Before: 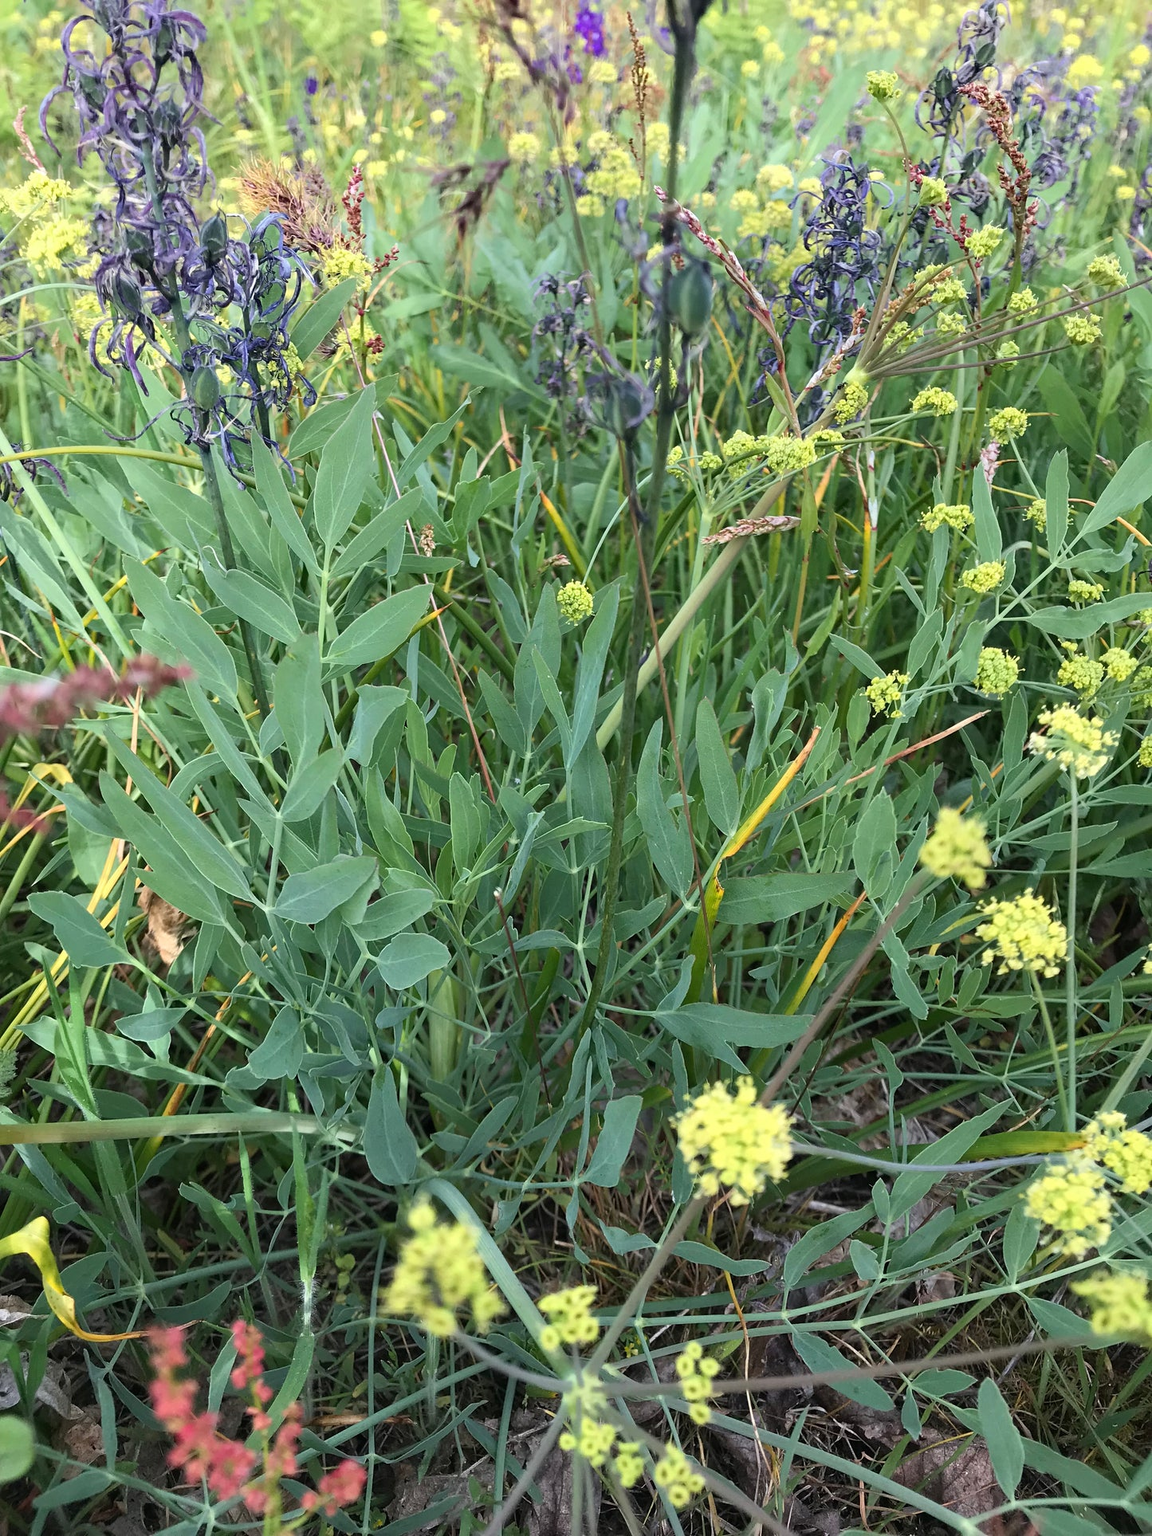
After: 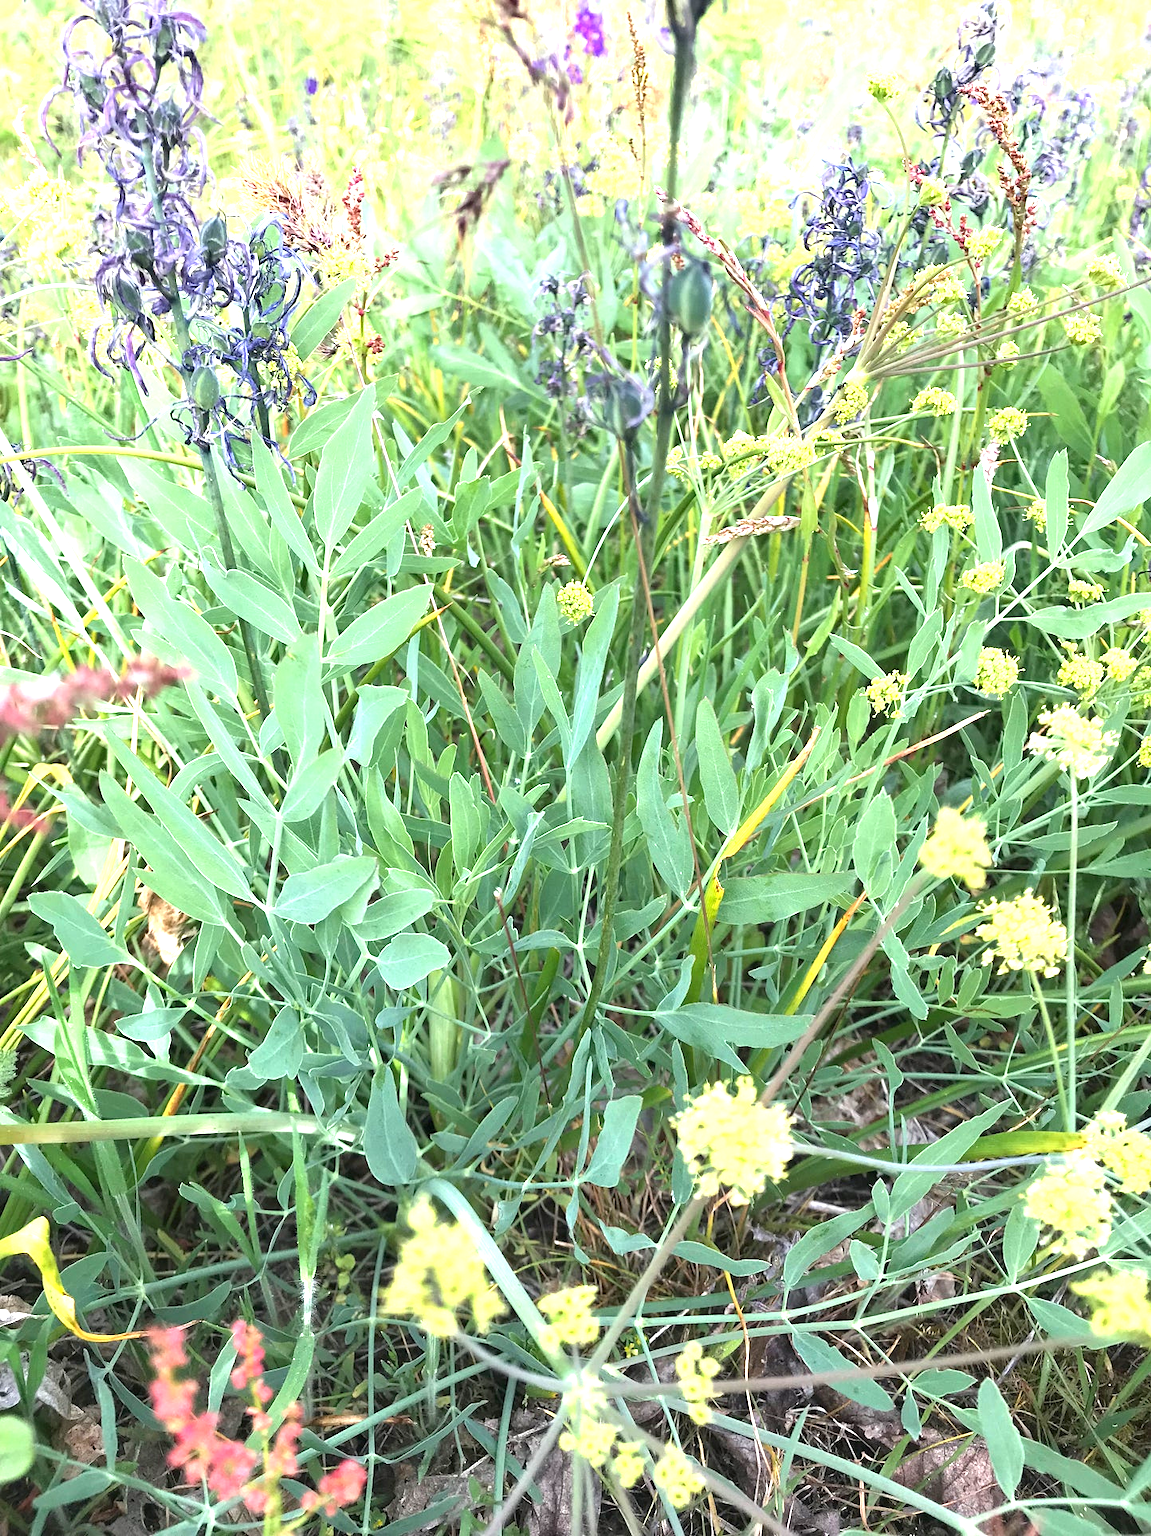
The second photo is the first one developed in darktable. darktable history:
exposure: black level correction 0, exposure 1.409 EV, compensate highlight preservation false
